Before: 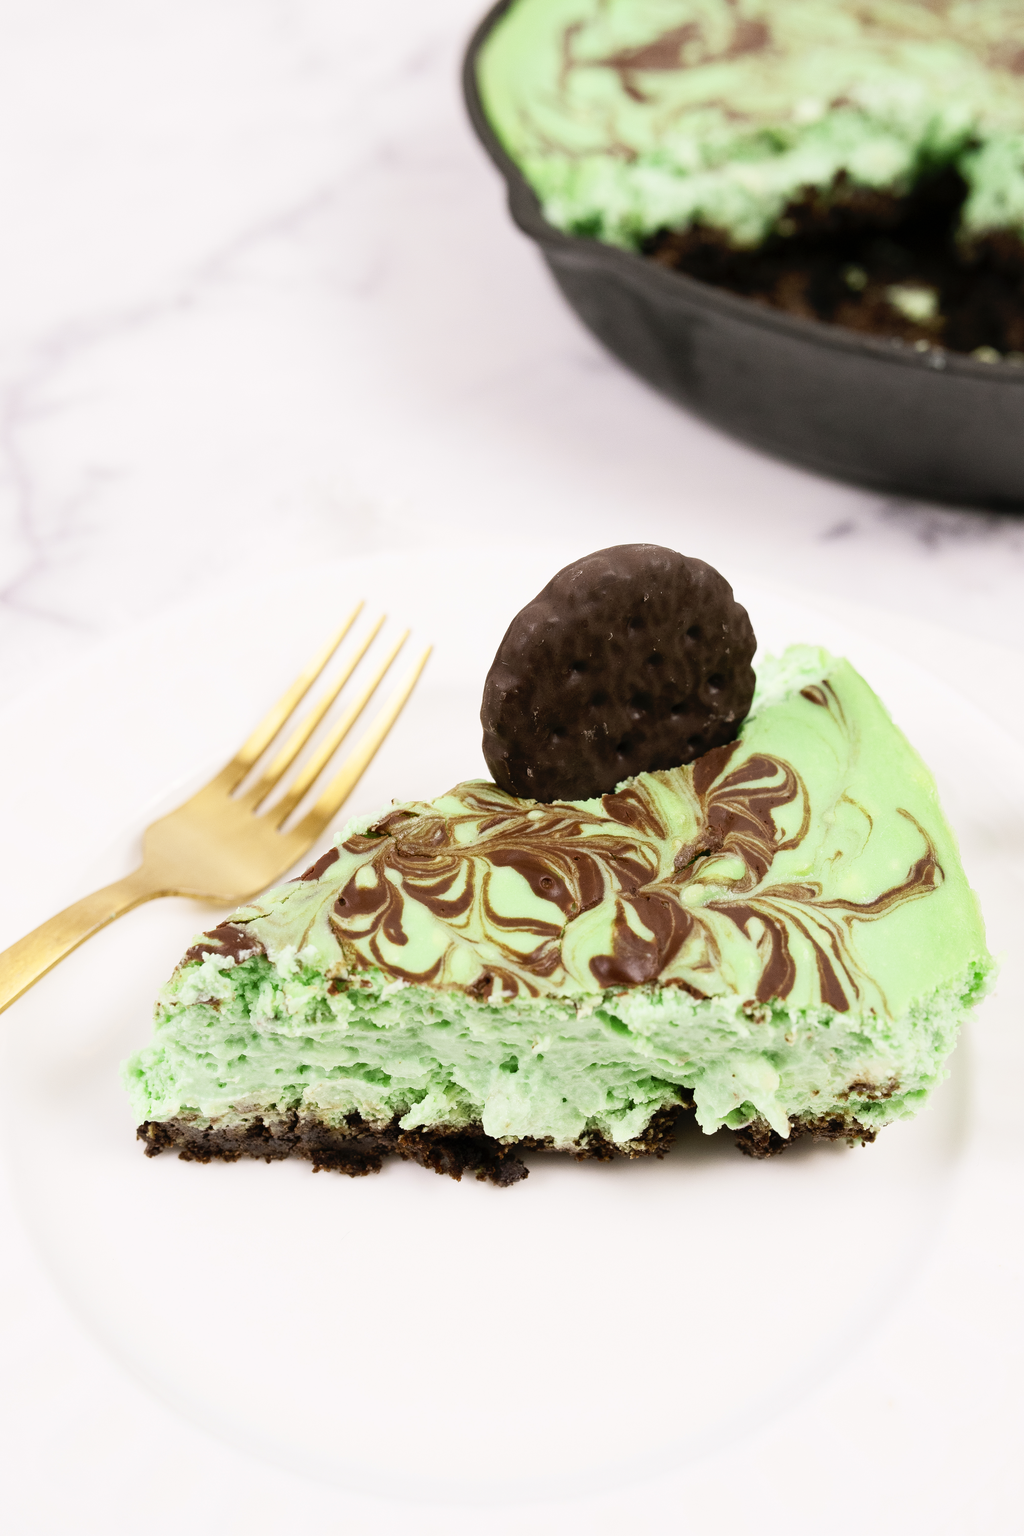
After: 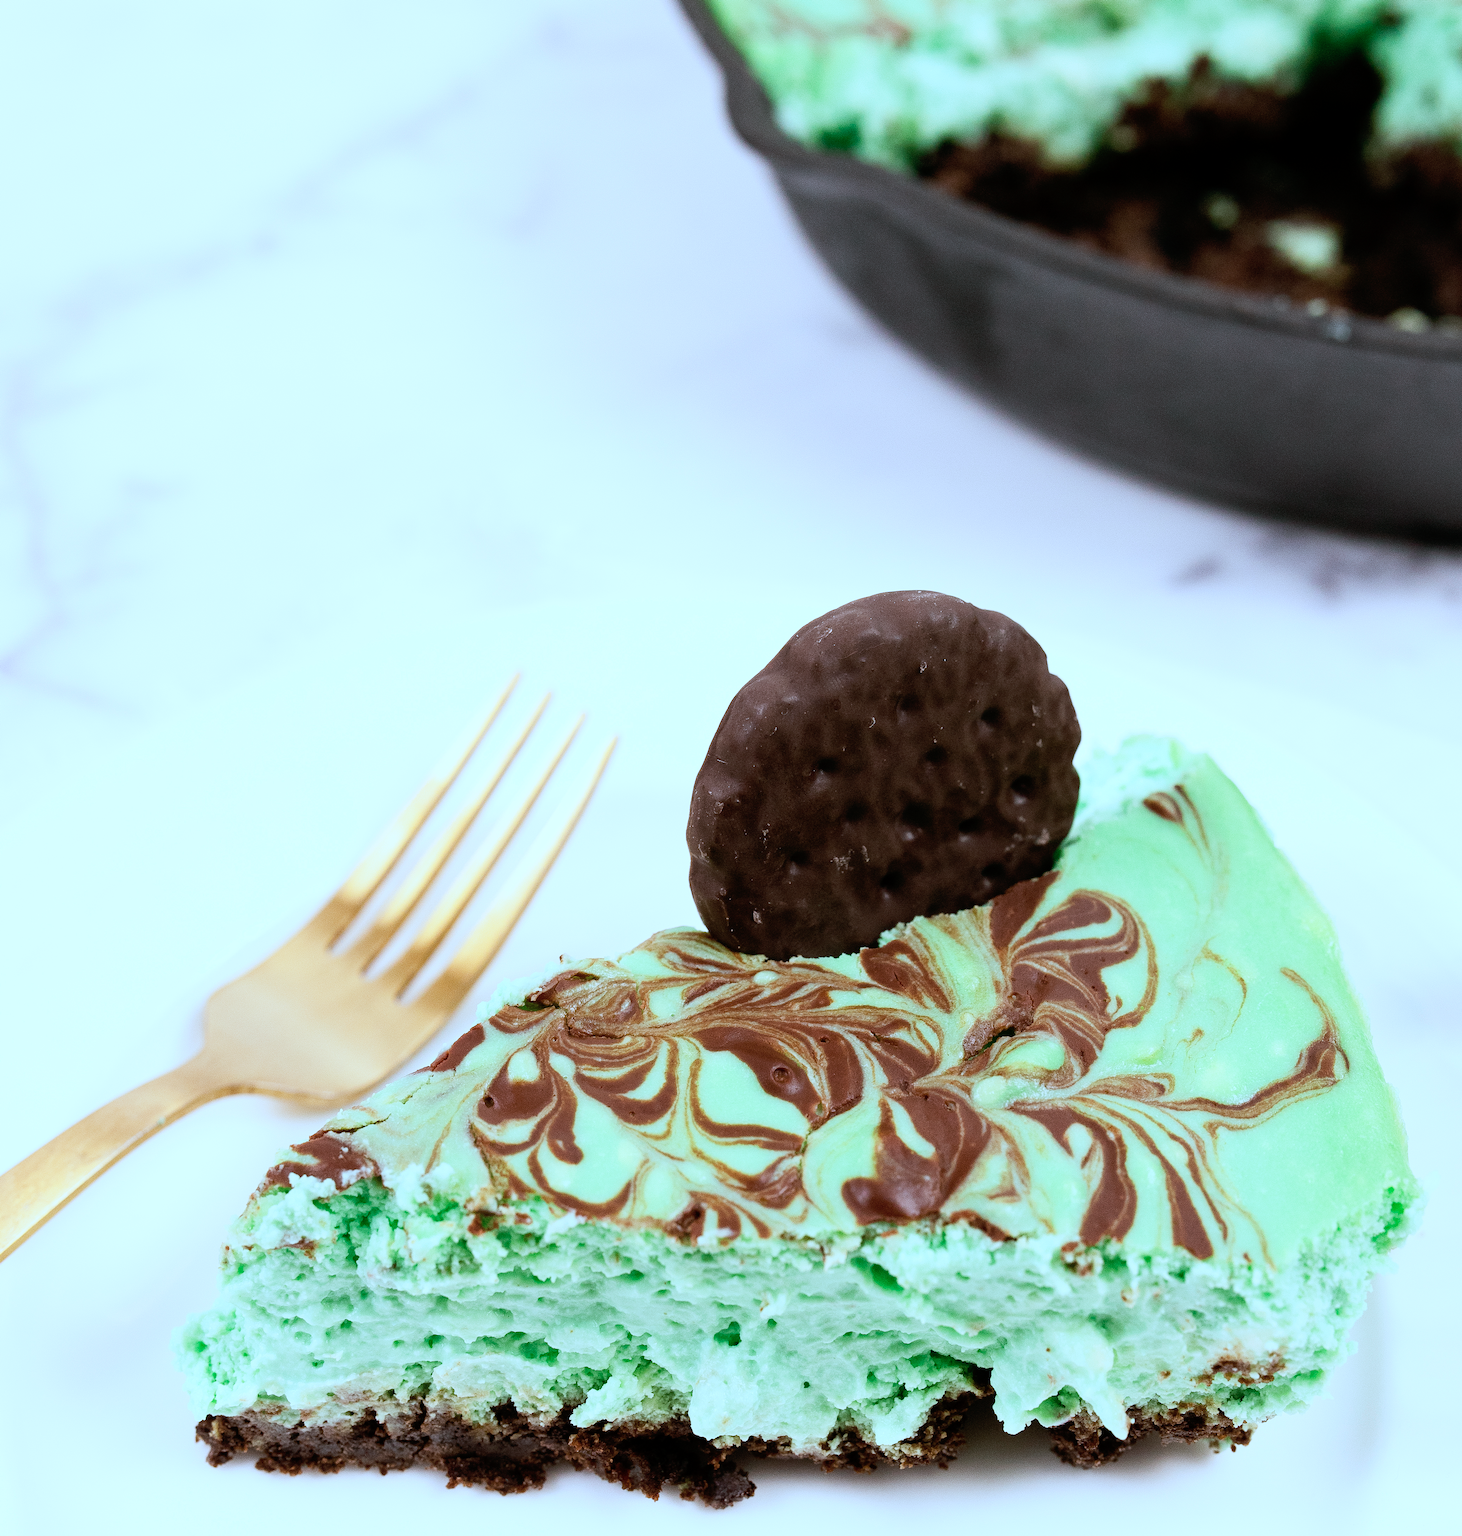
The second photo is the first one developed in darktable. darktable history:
crop and rotate: top 8.511%, bottom 21.467%
color correction: highlights a* -9.24, highlights b* -23.79
